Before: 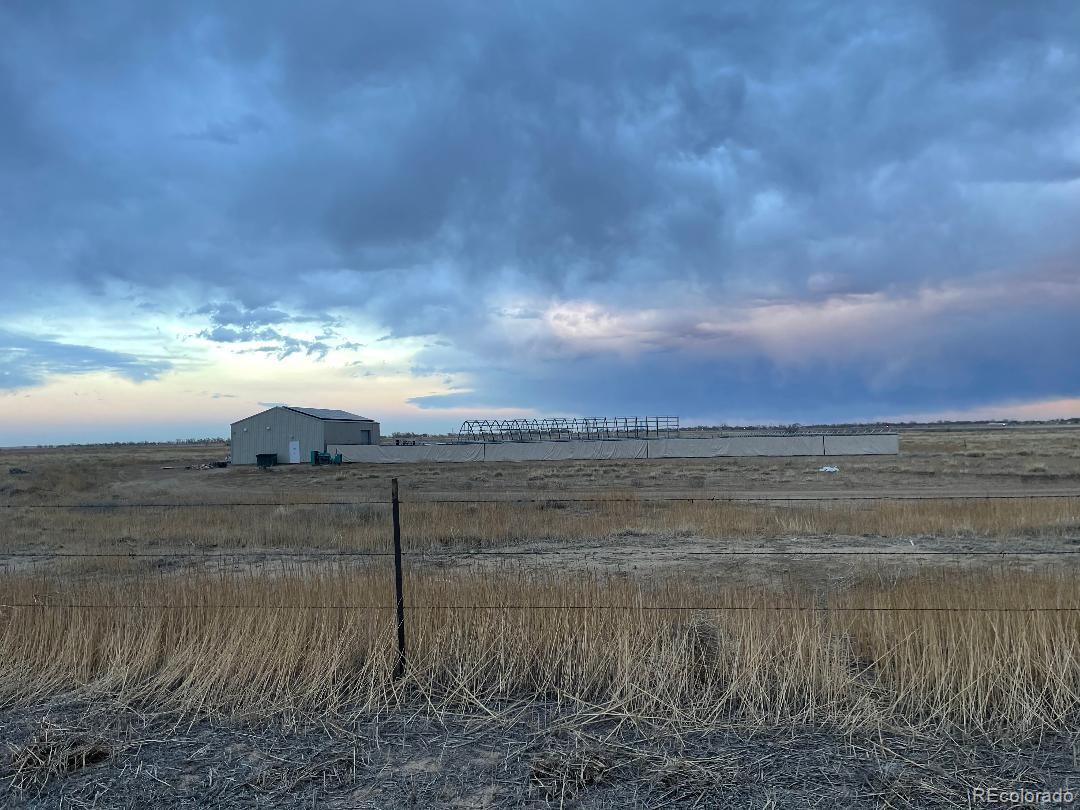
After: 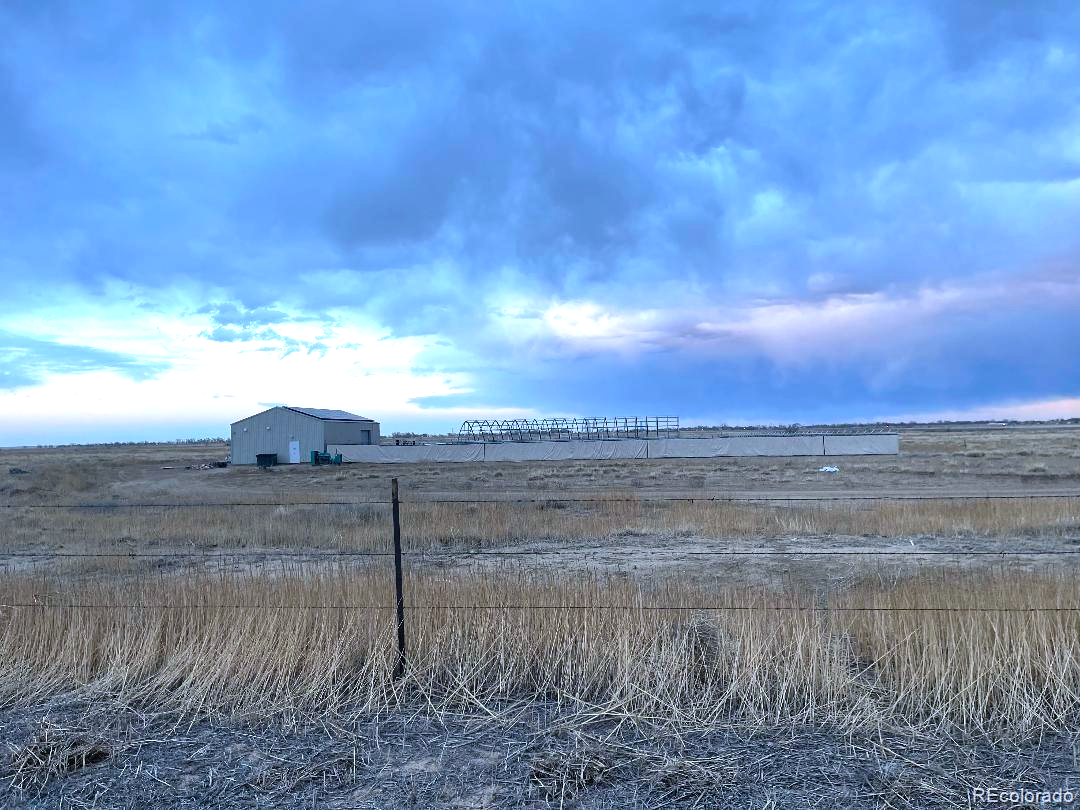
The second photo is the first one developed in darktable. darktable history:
exposure: black level correction 0, exposure 0.682 EV, compensate exposure bias true, compensate highlight preservation false
color calibration: illuminant custom, x 0.371, y 0.381, temperature 4283.08 K
